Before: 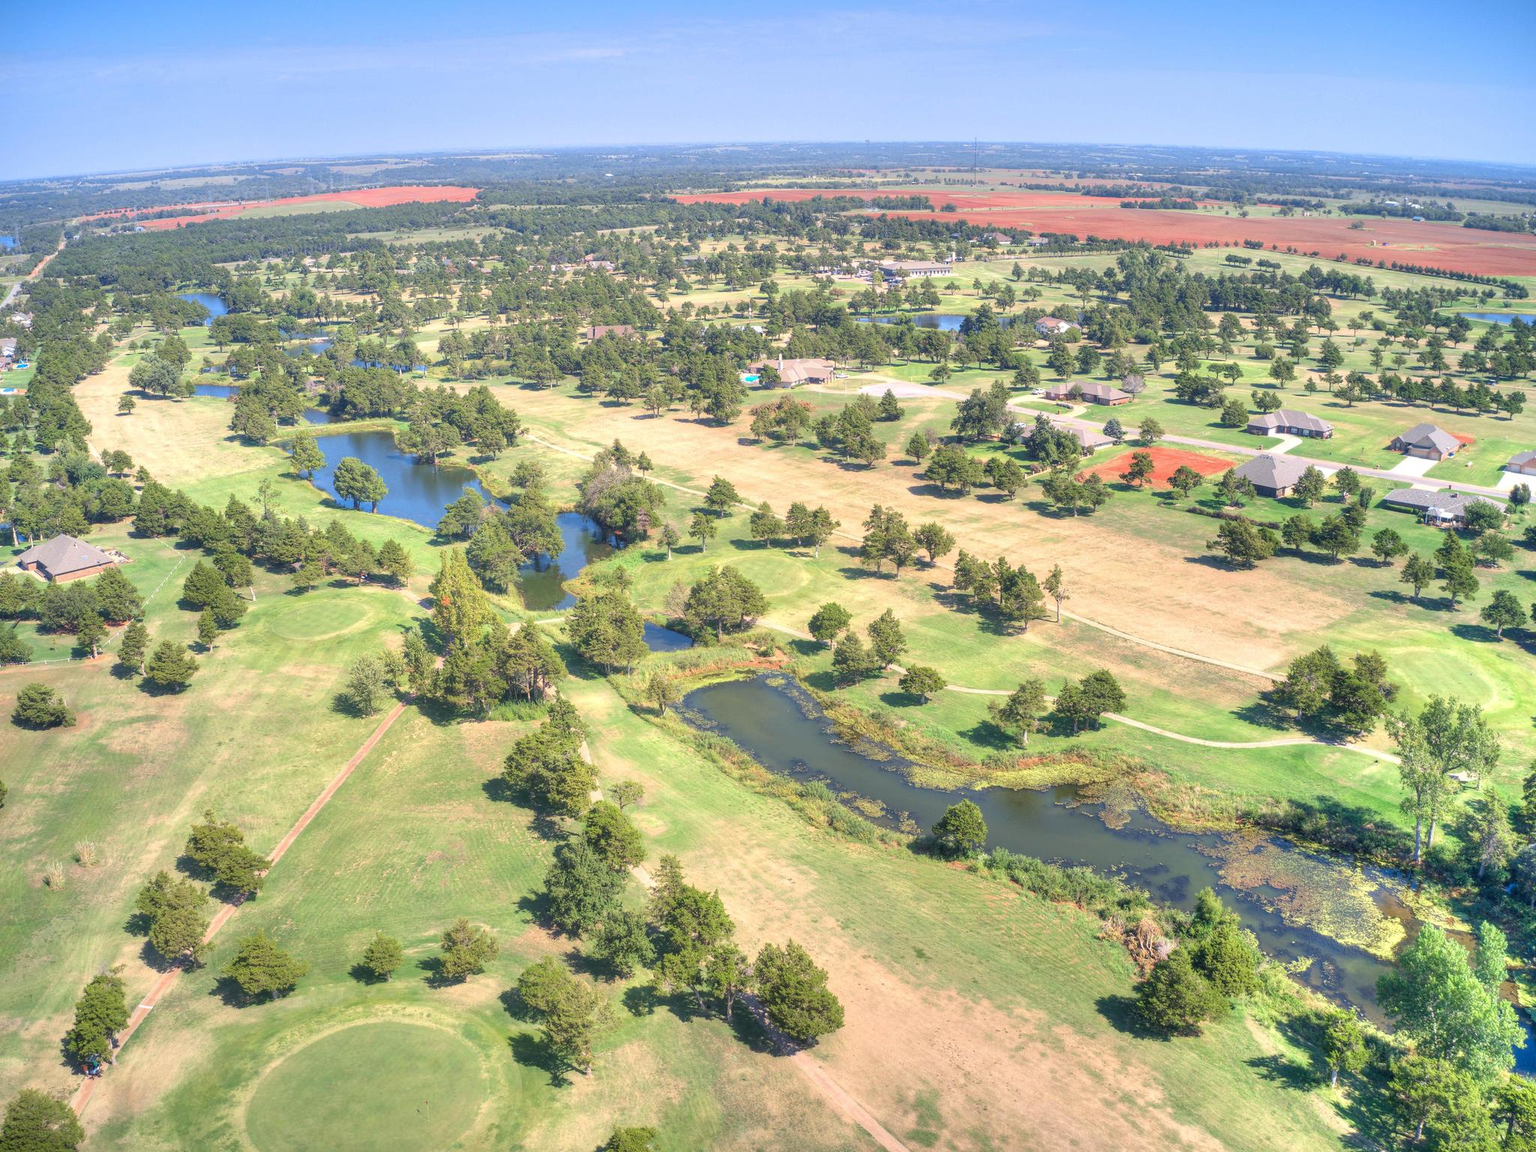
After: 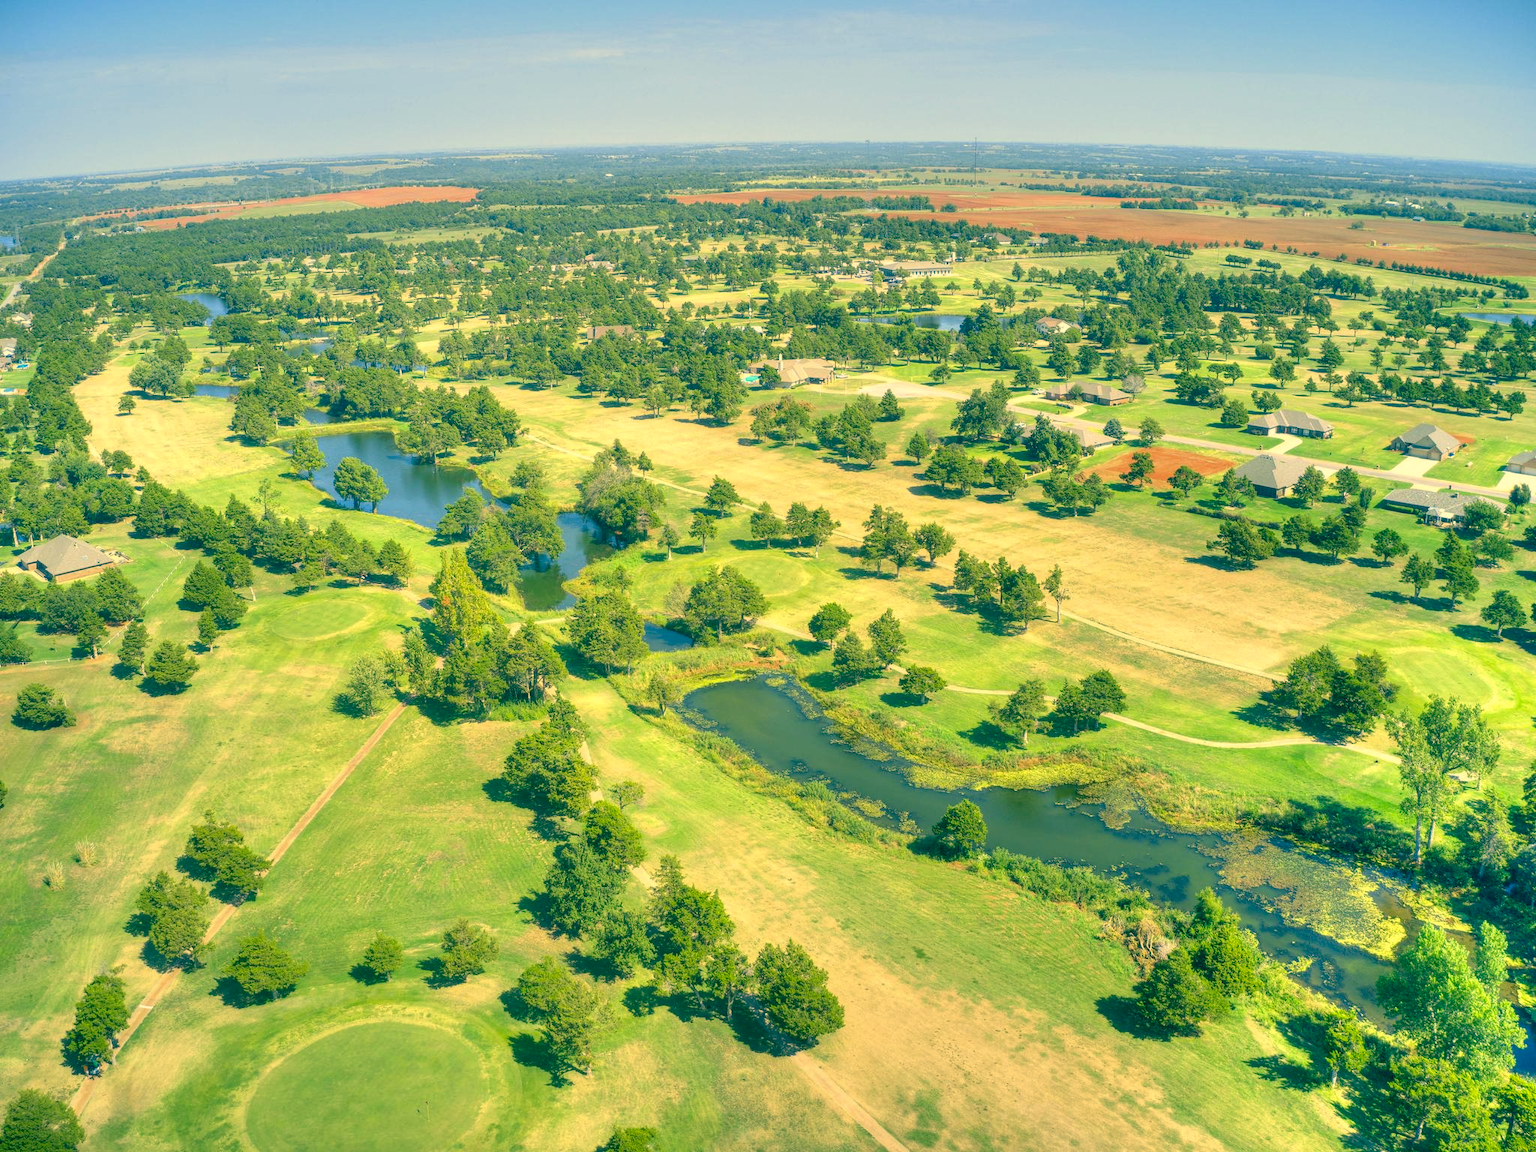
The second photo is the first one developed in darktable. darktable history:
color correction: highlights a* 1.83, highlights b* 34.02, shadows a* -36.68, shadows b* -5.48
white balance: red 0.986, blue 1.01
